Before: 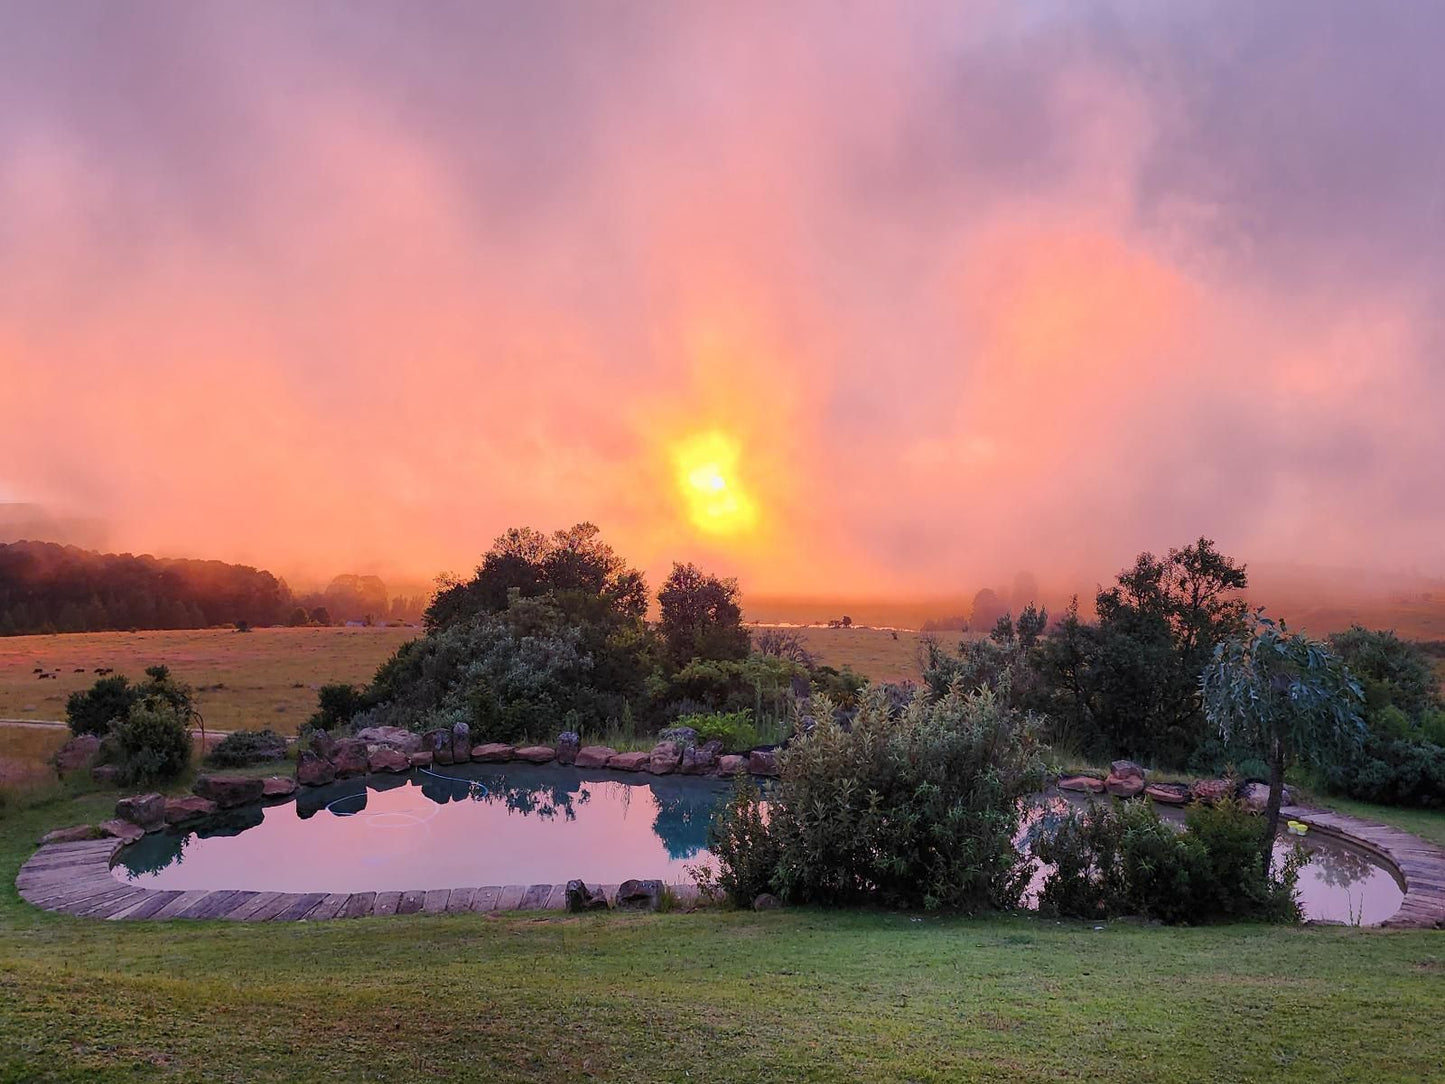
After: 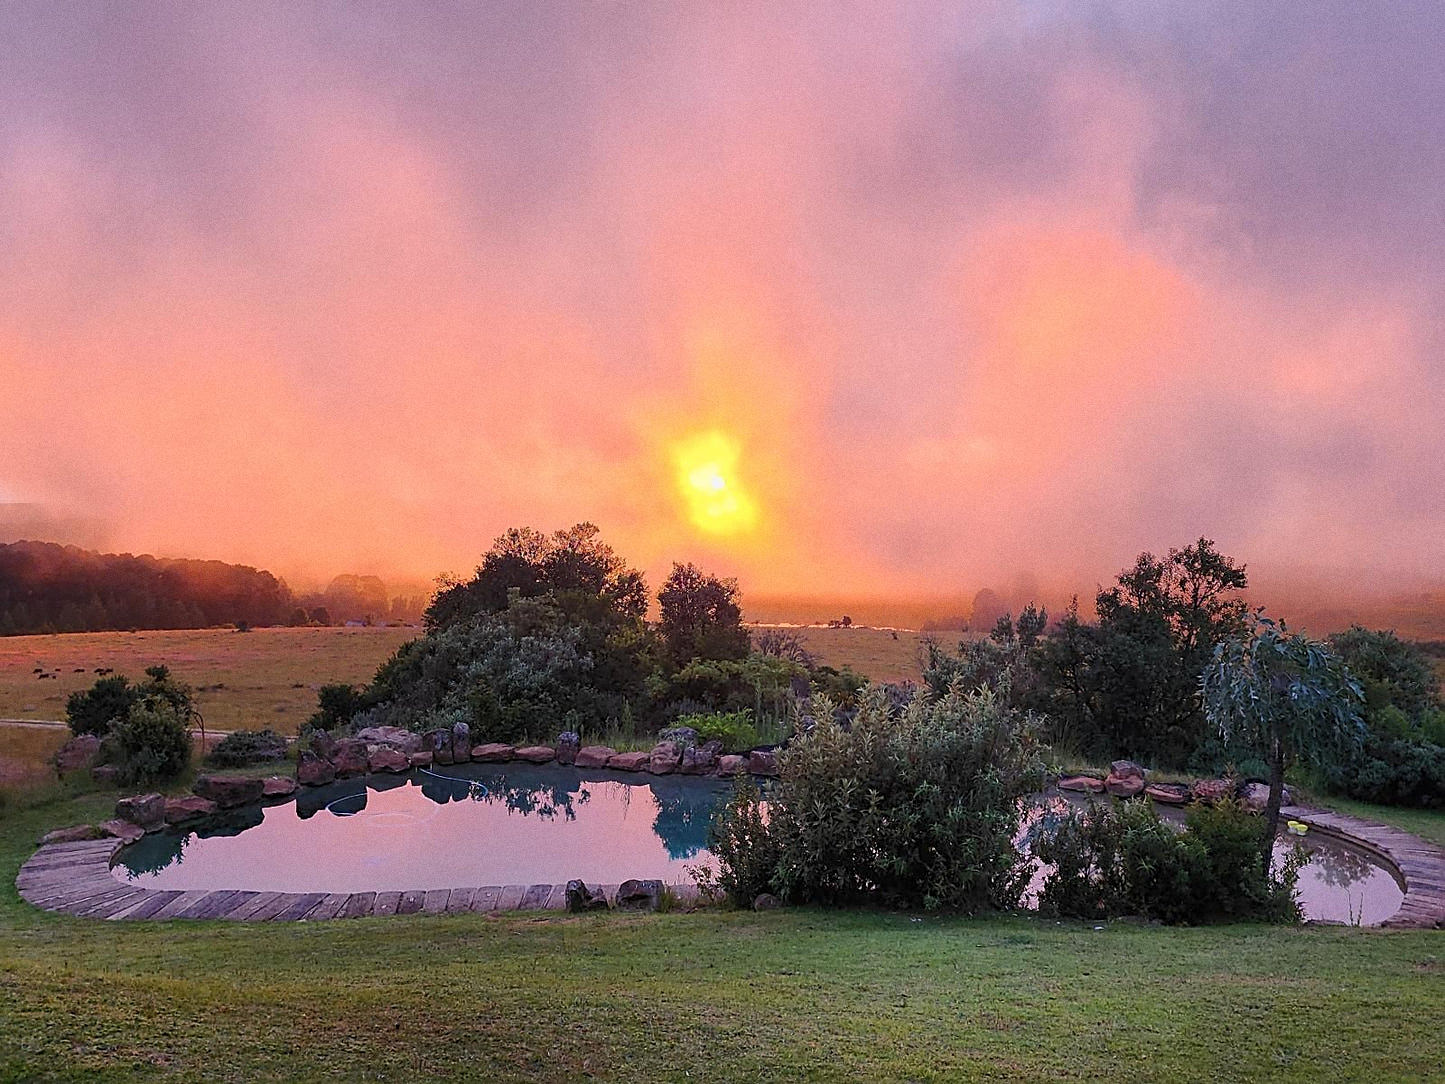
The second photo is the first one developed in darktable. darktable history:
grain: coarseness 0.47 ISO
fill light: on, module defaults
sharpen: on, module defaults
rgb curve: mode RGB, independent channels
